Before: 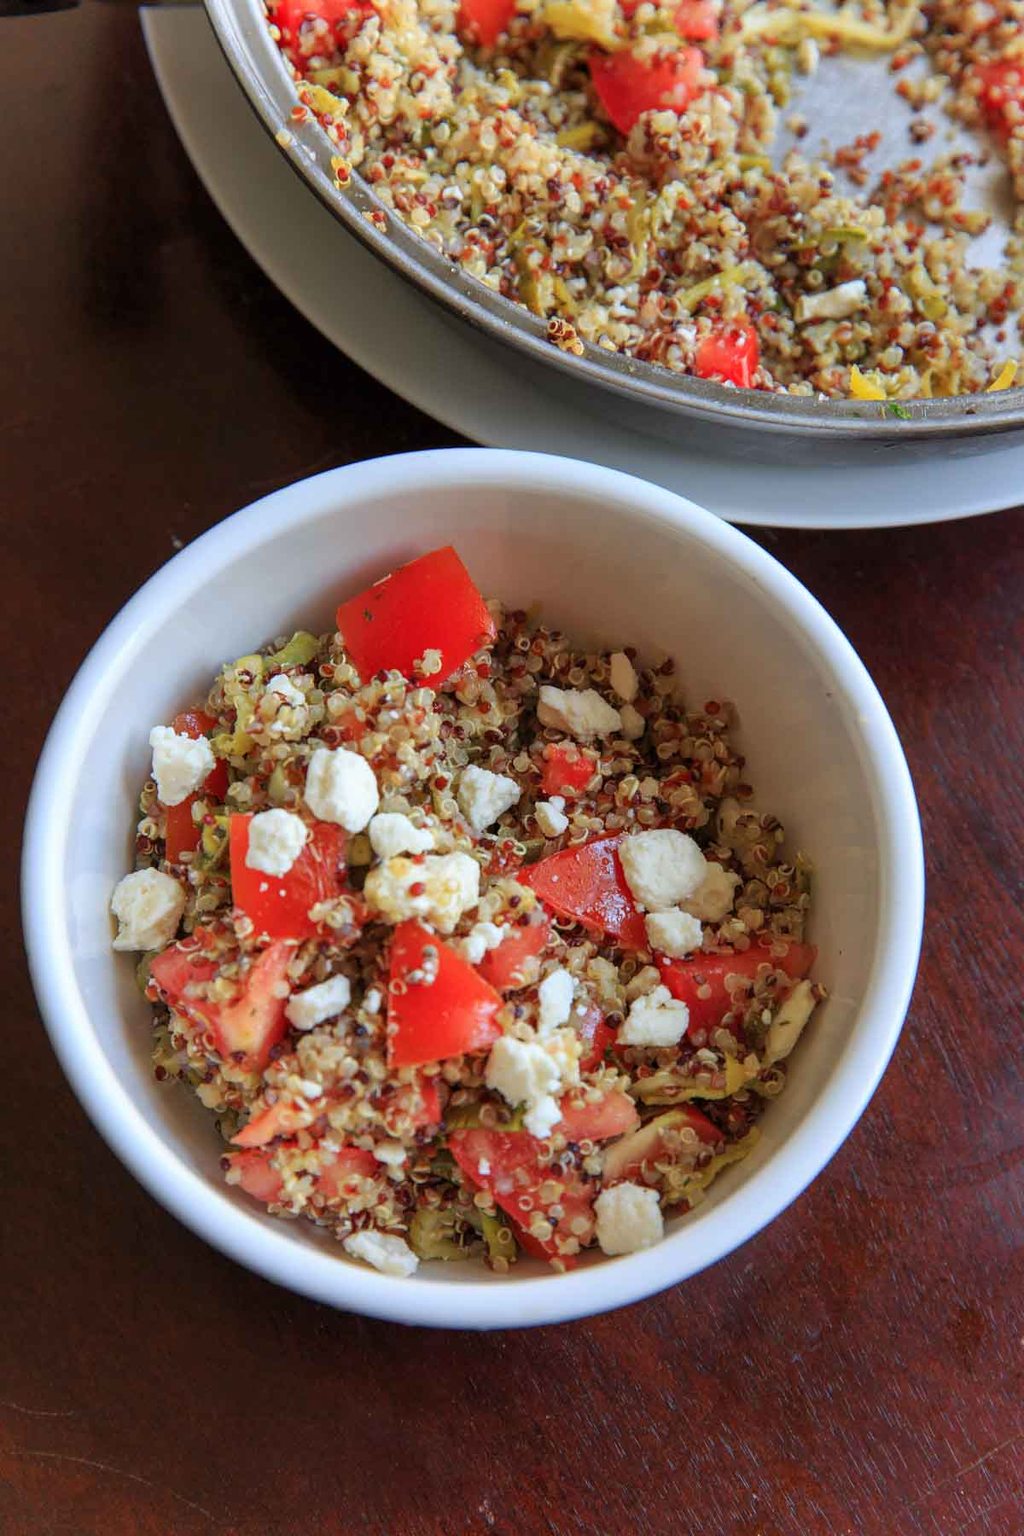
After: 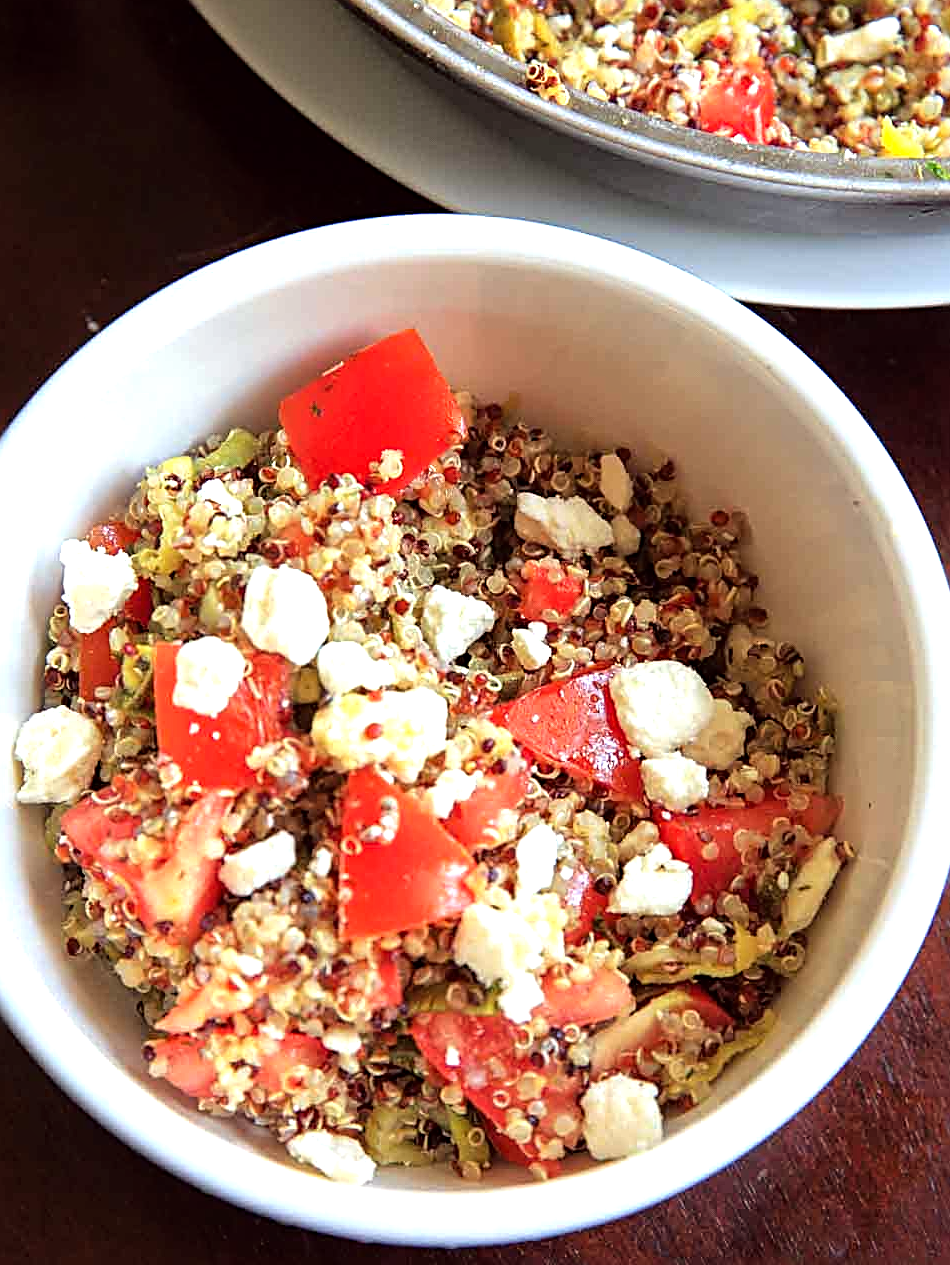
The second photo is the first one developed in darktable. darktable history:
sharpen: radius 2.54, amount 0.652
tone equalizer: -8 EV -1.08 EV, -7 EV -0.988 EV, -6 EV -0.886 EV, -5 EV -0.539 EV, -3 EV 0.596 EV, -2 EV 0.886 EV, -1 EV 0.994 EV, +0 EV 1.06 EV
crop: left 9.612%, top 17.311%, right 11.171%, bottom 12.377%
color correction: highlights a* -0.878, highlights b* 4.47, shadows a* 3.67
